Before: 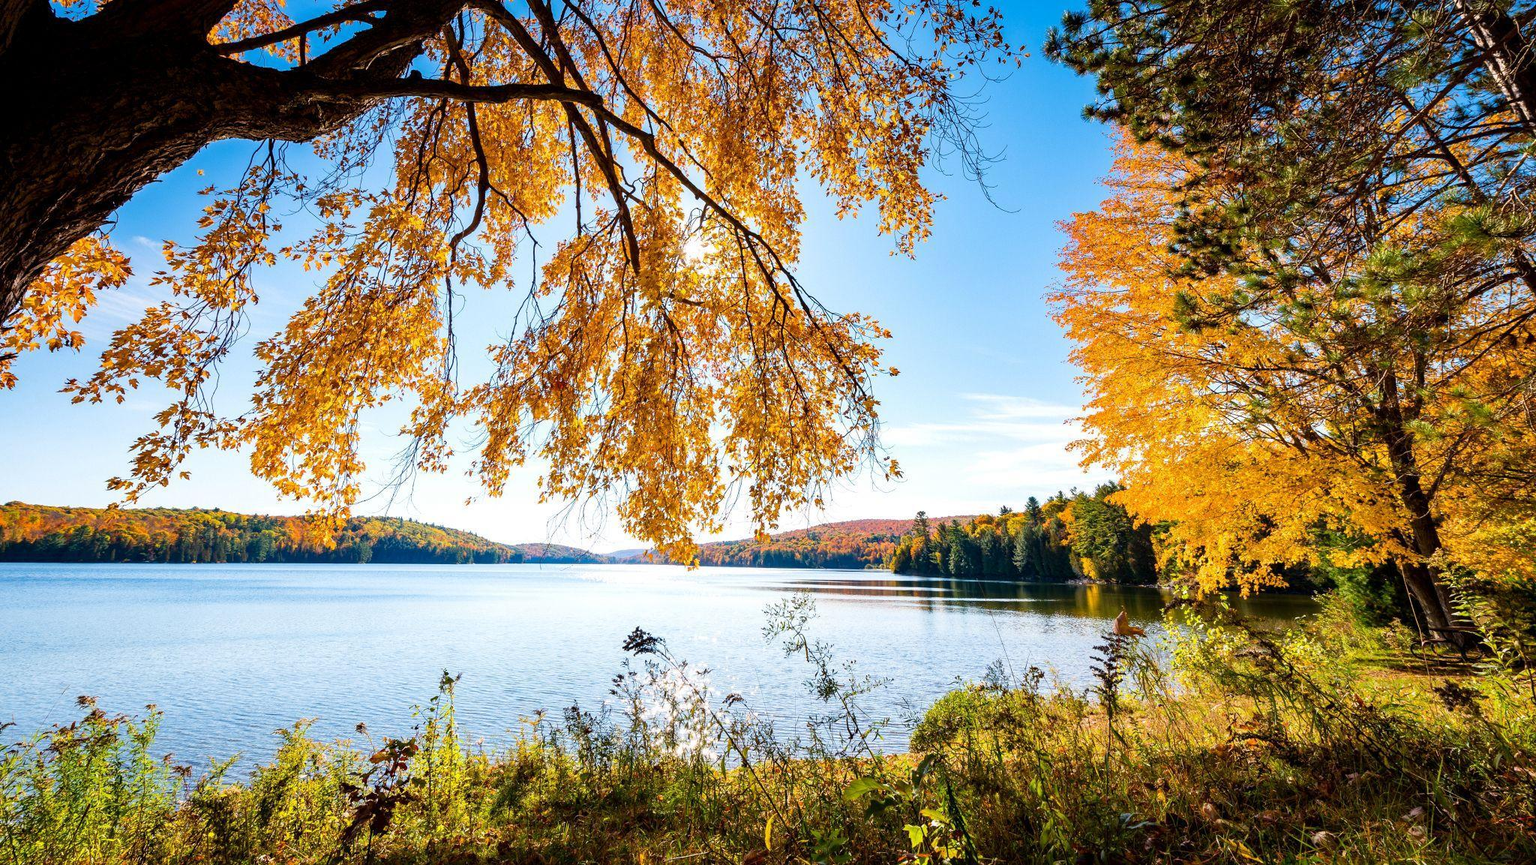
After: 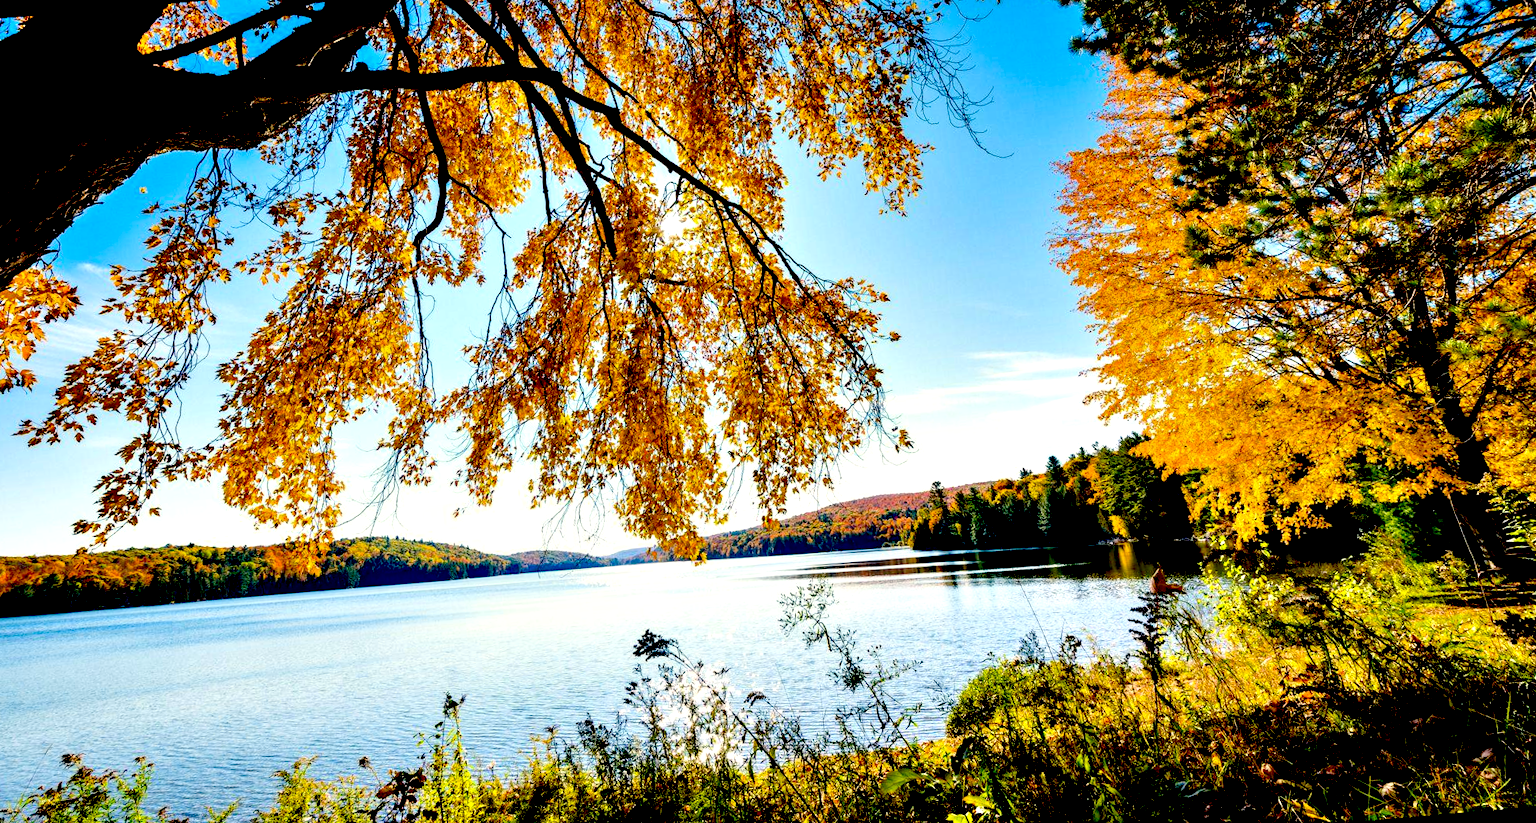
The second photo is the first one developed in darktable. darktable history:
rotate and perspective: rotation -5°, crop left 0.05, crop right 0.952, crop top 0.11, crop bottom 0.89
color correction: highlights a* -0.482, highlights b* 9.48, shadows a* -9.48, shadows b* 0.803
exposure: black level correction 0.056, compensate highlight preservation false
contrast equalizer: octaves 7, y [[0.528, 0.548, 0.563, 0.562, 0.546, 0.526], [0.55 ×6], [0 ×6], [0 ×6], [0 ×6]]
